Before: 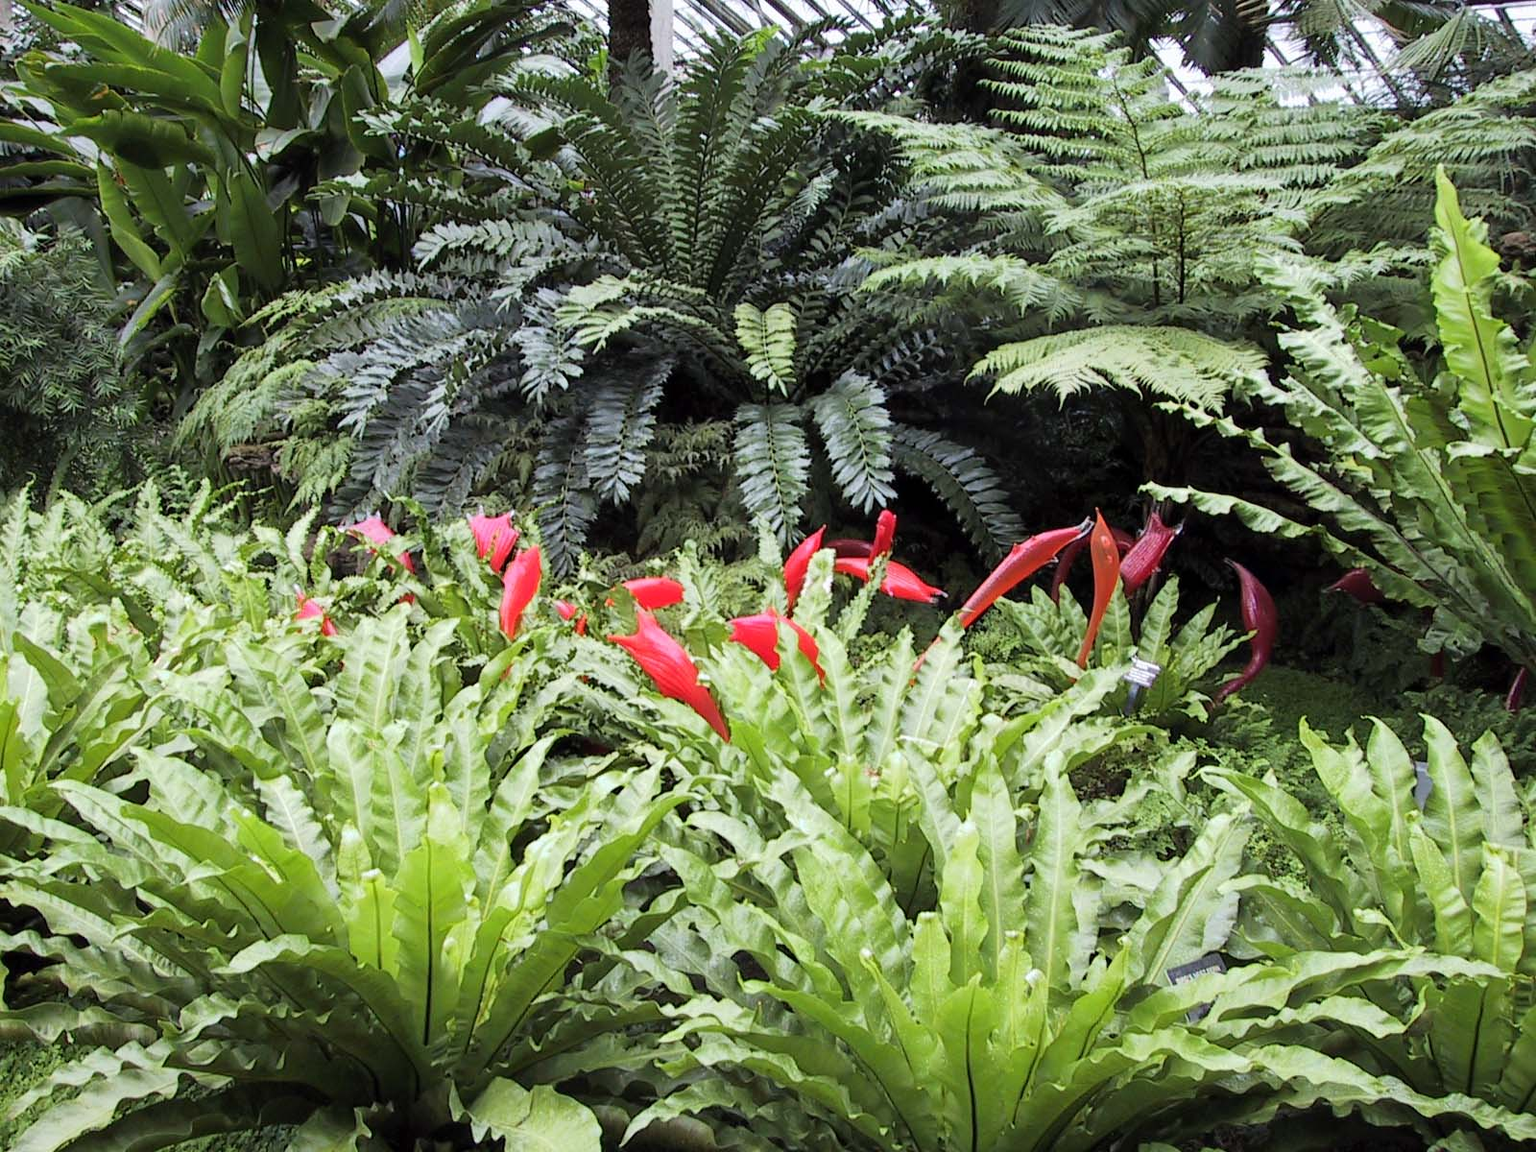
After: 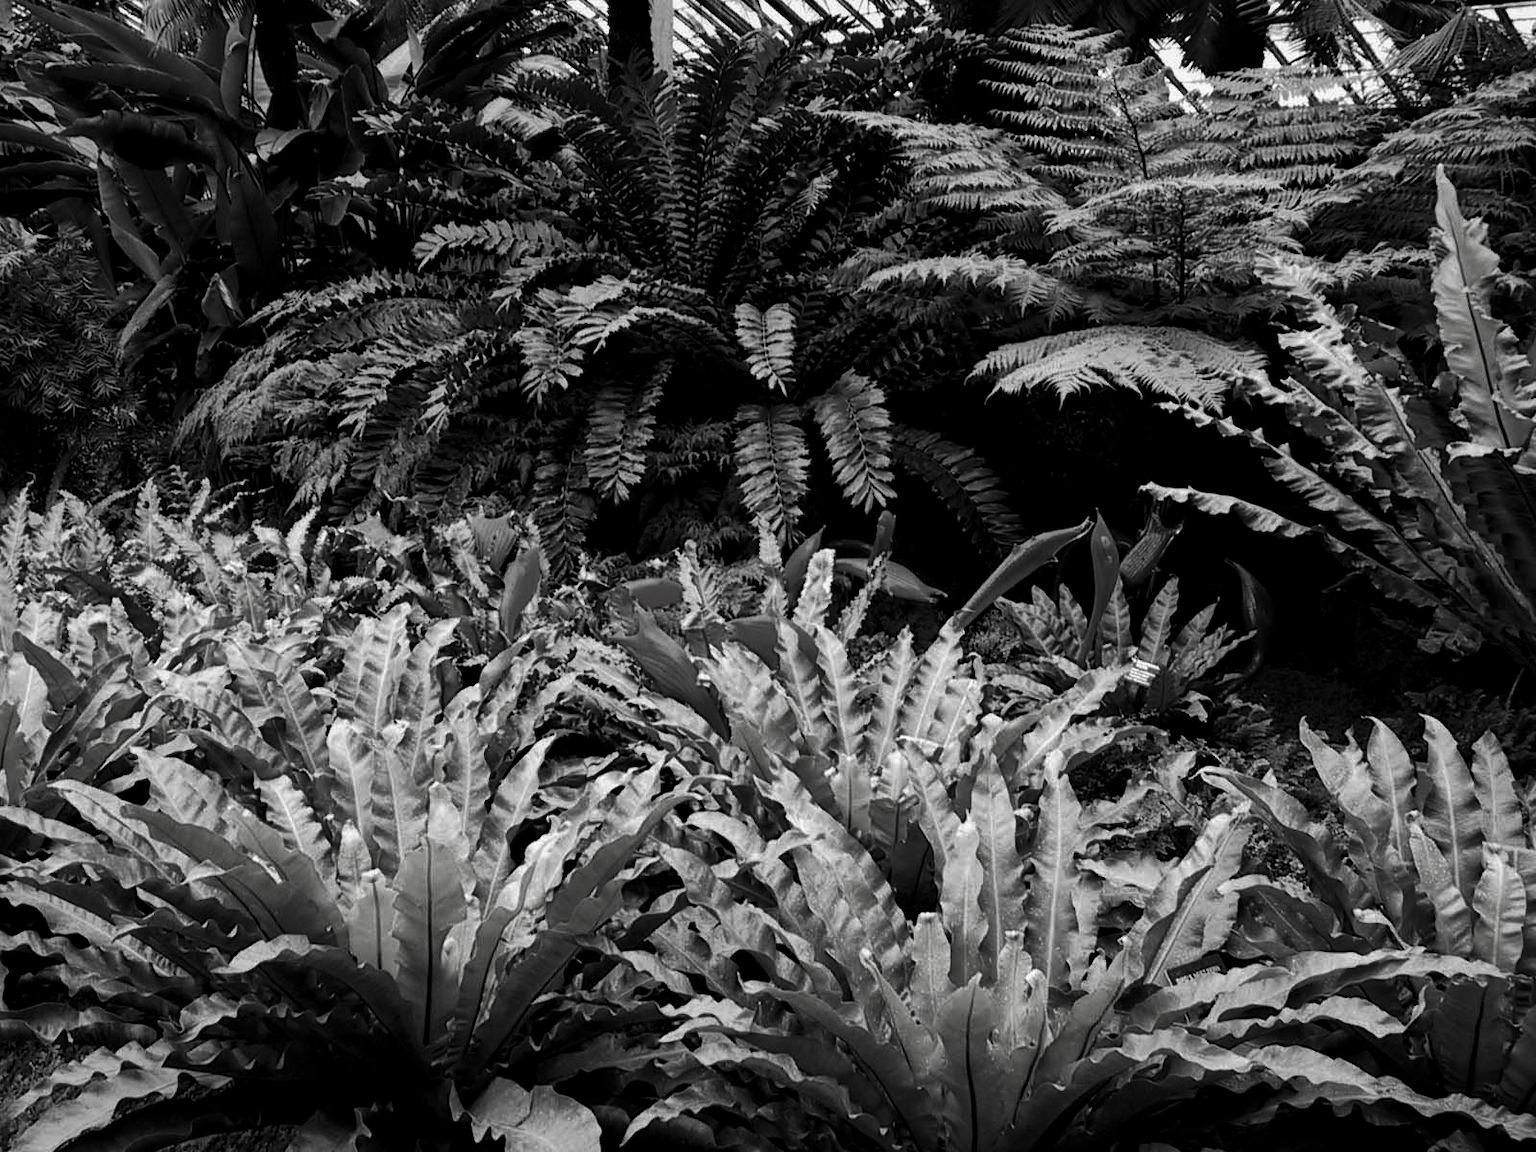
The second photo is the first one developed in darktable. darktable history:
color correction: highlights b* -0.044, saturation 0.571
local contrast: mode bilateral grid, contrast 19, coarseness 50, detail 143%, midtone range 0.2
contrast brightness saturation: contrast -0.029, brightness -0.595, saturation -0.987
